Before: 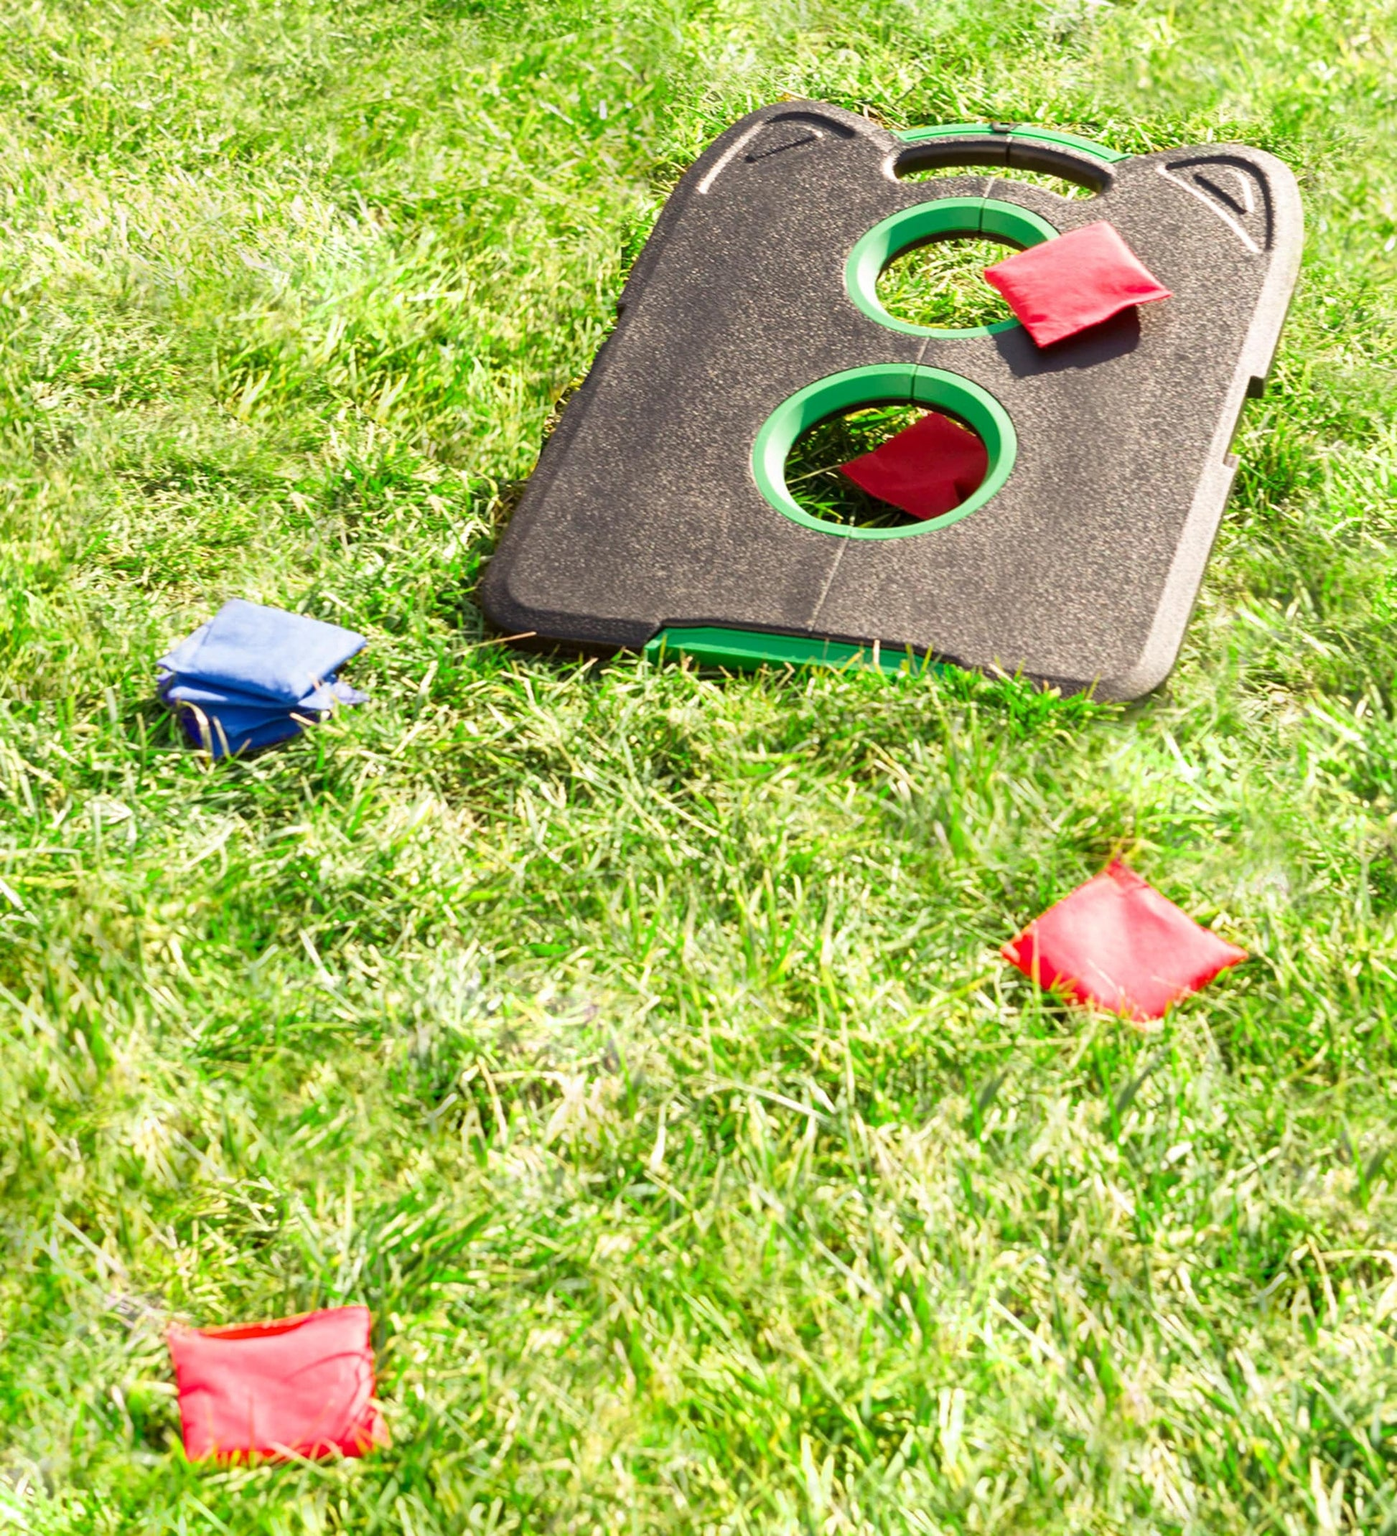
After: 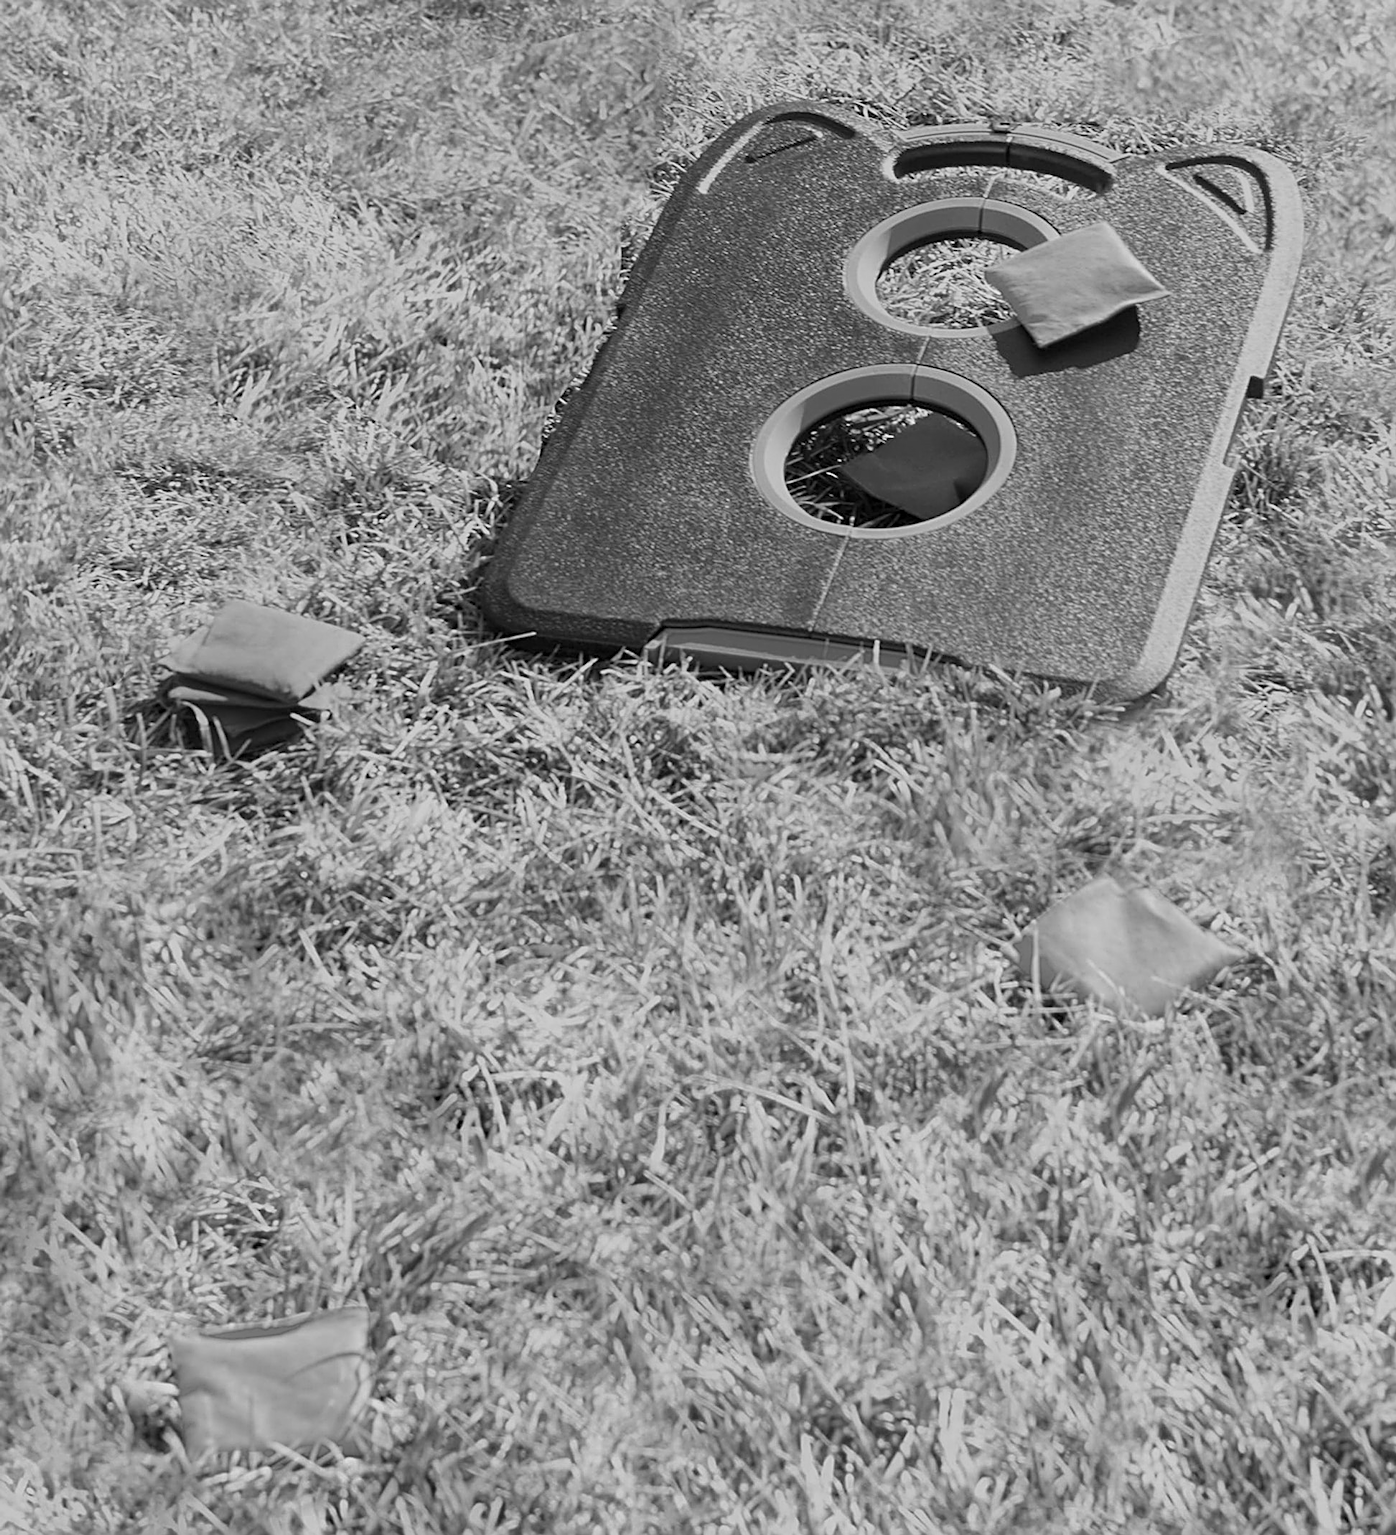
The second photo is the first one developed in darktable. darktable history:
monochrome: a 79.32, b 81.83, size 1.1
sharpen: radius 2.531, amount 0.628
